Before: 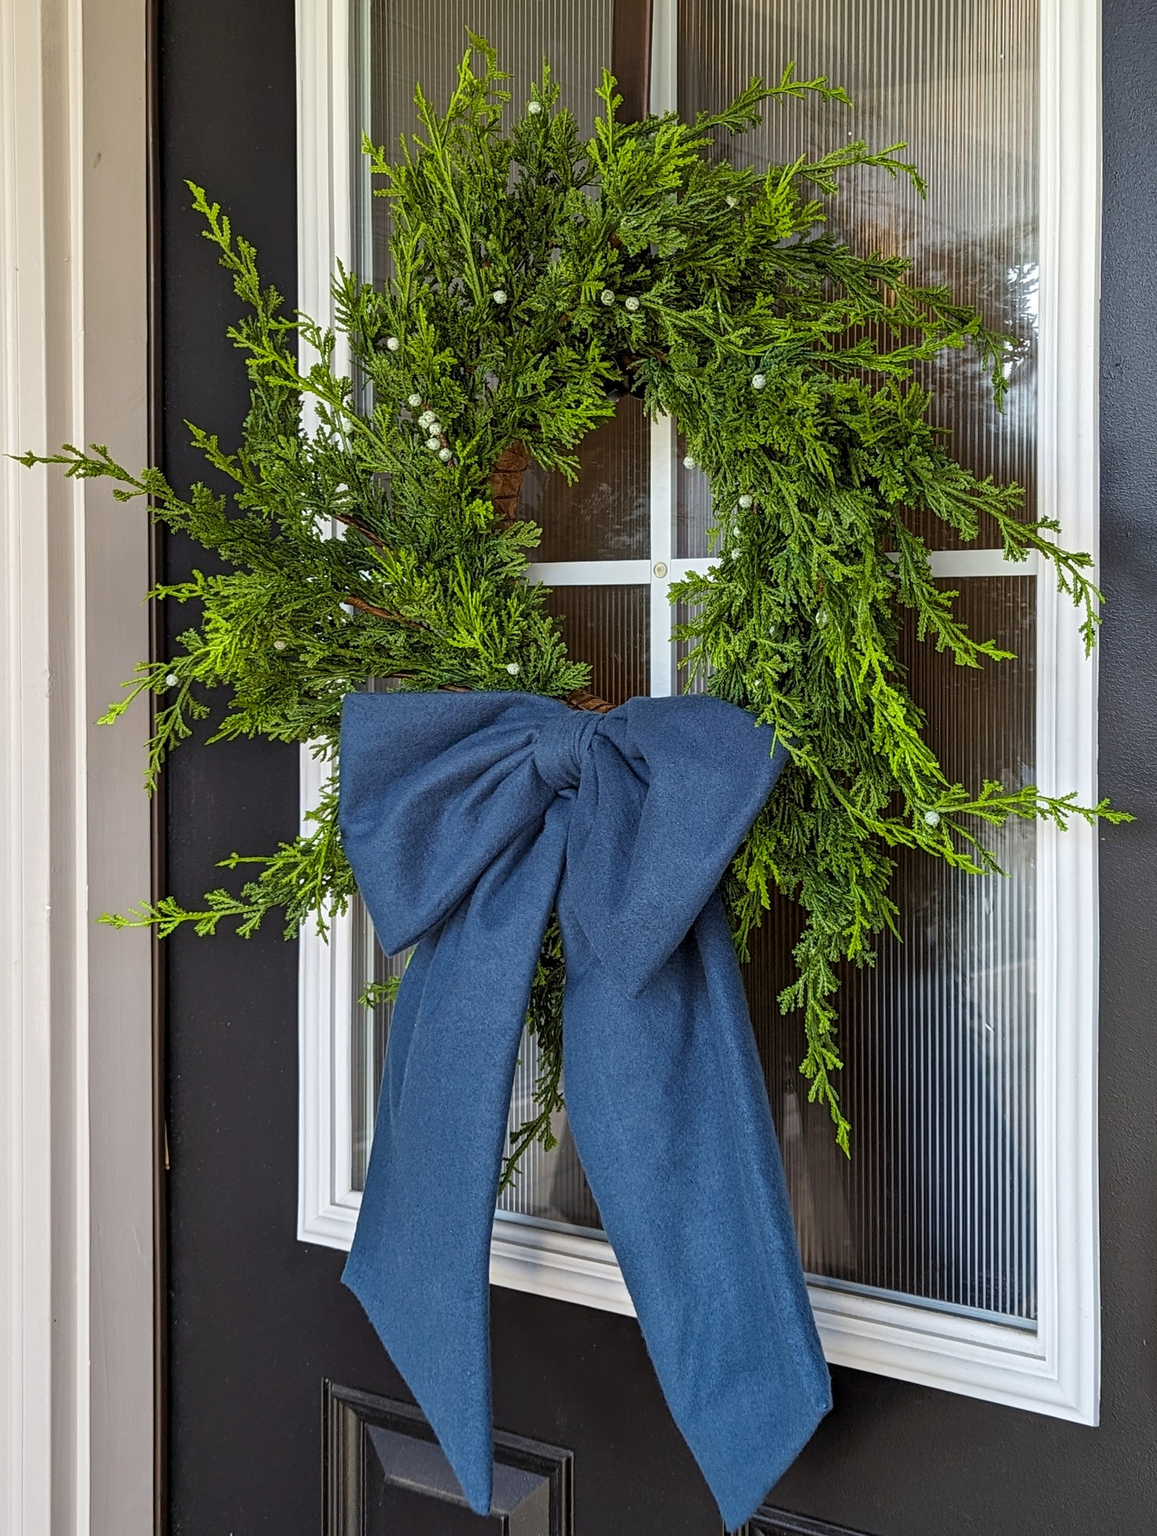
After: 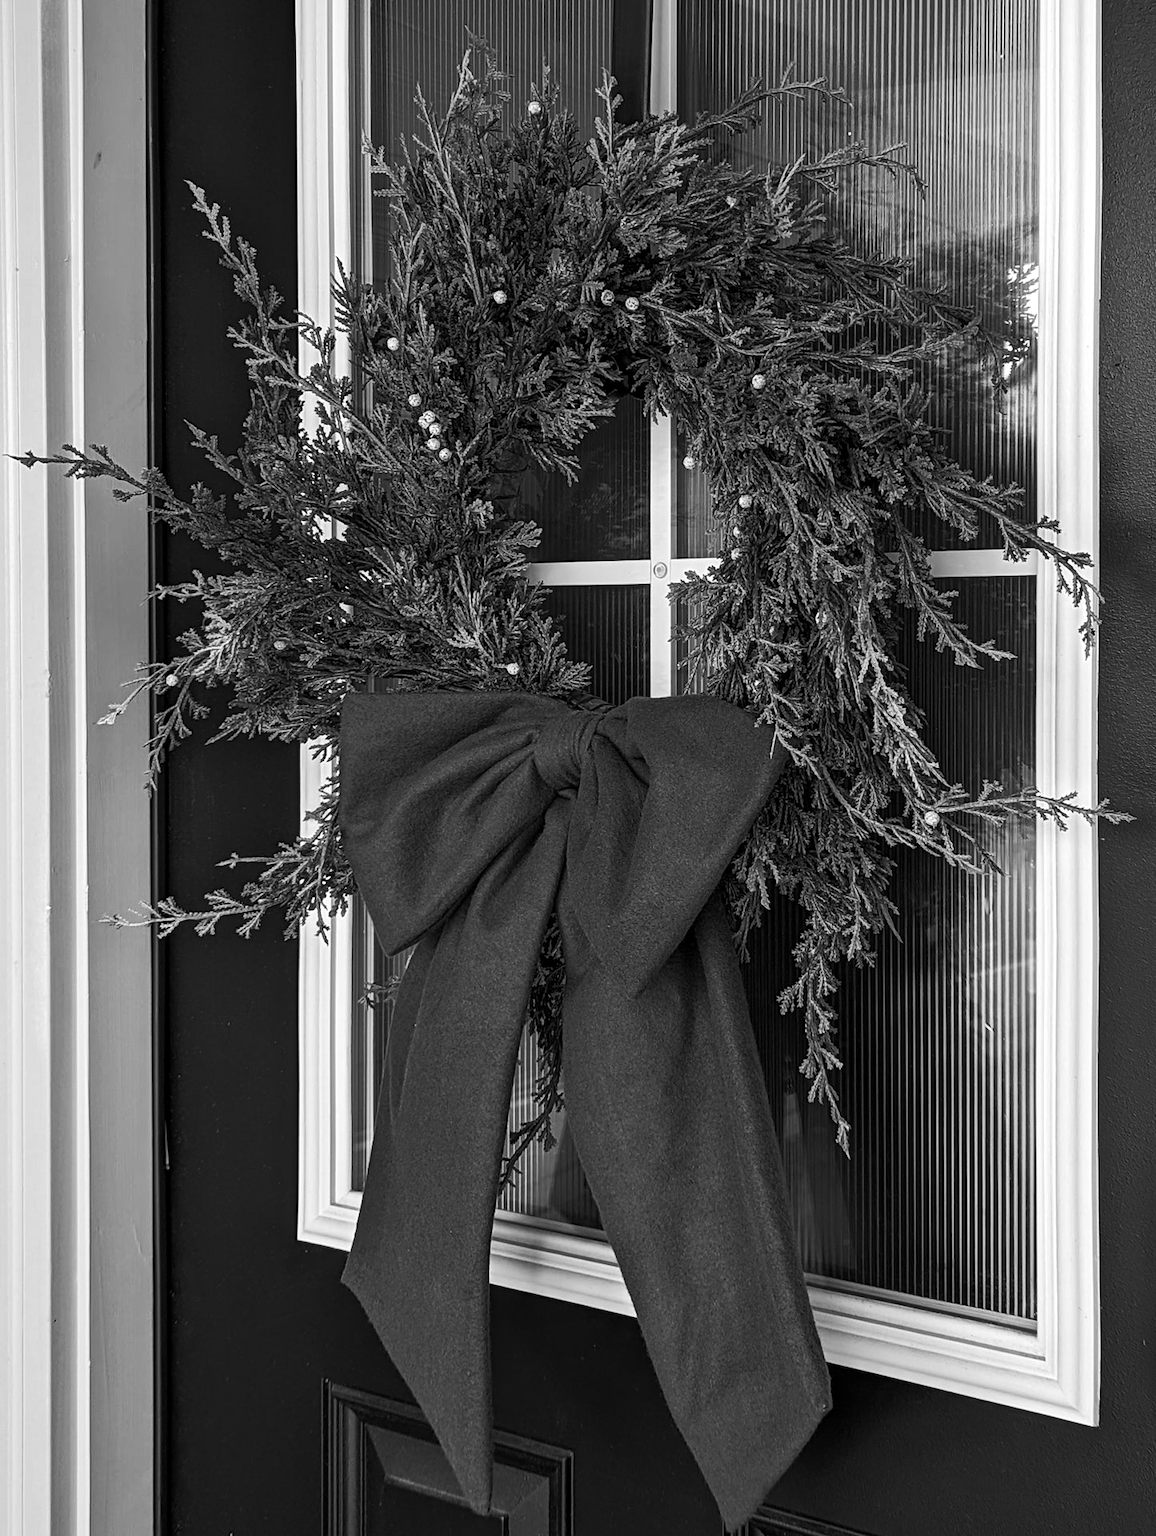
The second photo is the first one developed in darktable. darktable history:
color balance rgb: perceptual saturation grading › highlights -31.88%, perceptual saturation grading › mid-tones 5.8%, perceptual saturation grading › shadows 18.12%, perceptual brilliance grading › highlights 3.62%, perceptual brilliance grading › mid-tones -18.12%, perceptual brilliance grading › shadows -41.3%
monochrome: on, module defaults
